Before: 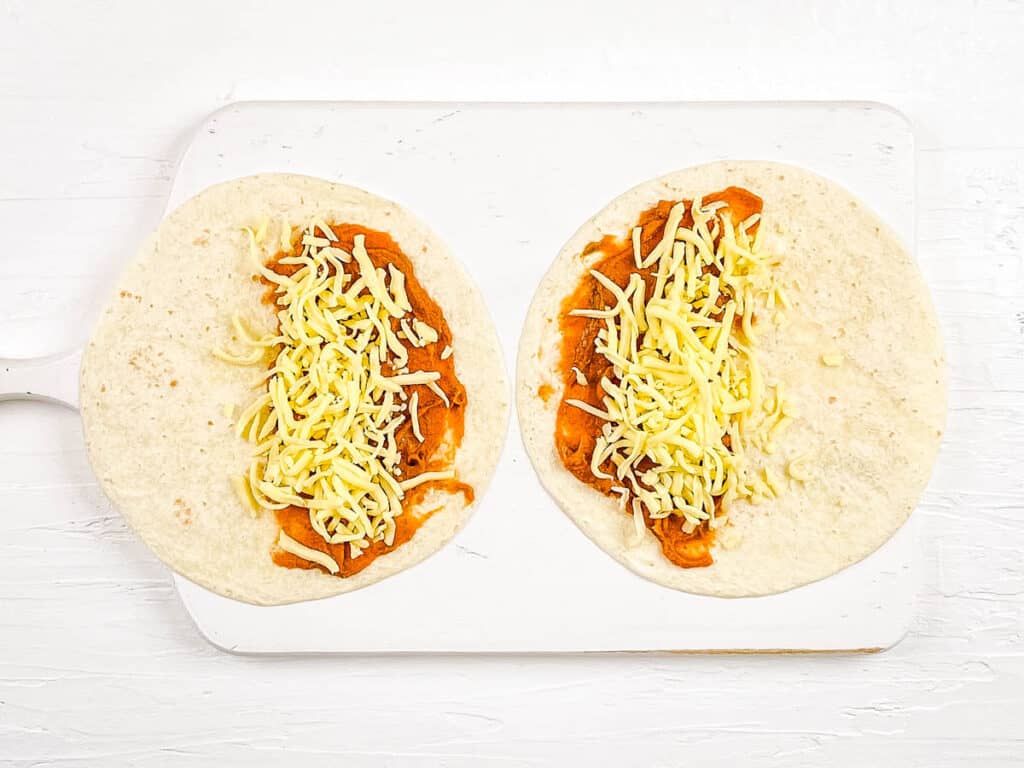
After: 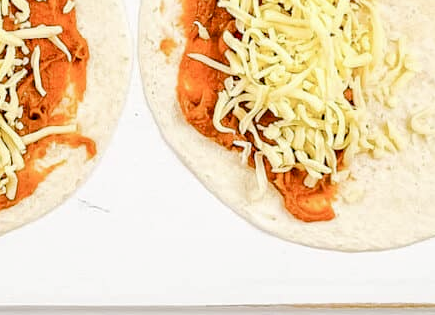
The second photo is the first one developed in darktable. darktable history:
color balance rgb: shadows lift › chroma 1.035%, shadows lift › hue 217.97°, global offset › luminance -0.466%, linear chroma grading › shadows -2.532%, linear chroma grading › highlights -14.513%, linear chroma grading › global chroma -9.827%, linear chroma grading › mid-tones -10.321%, perceptual saturation grading › global saturation 27.589%, perceptual saturation grading › highlights -25.517%, perceptual saturation grading › shadows 24.581%, perceptual brilliance grading › mid-tones 10.317%, perceptual brilliance grading › shadows 15.798%
crop: left 36.993%, top 45.156%, right 20.516%, bottom 13.705%
